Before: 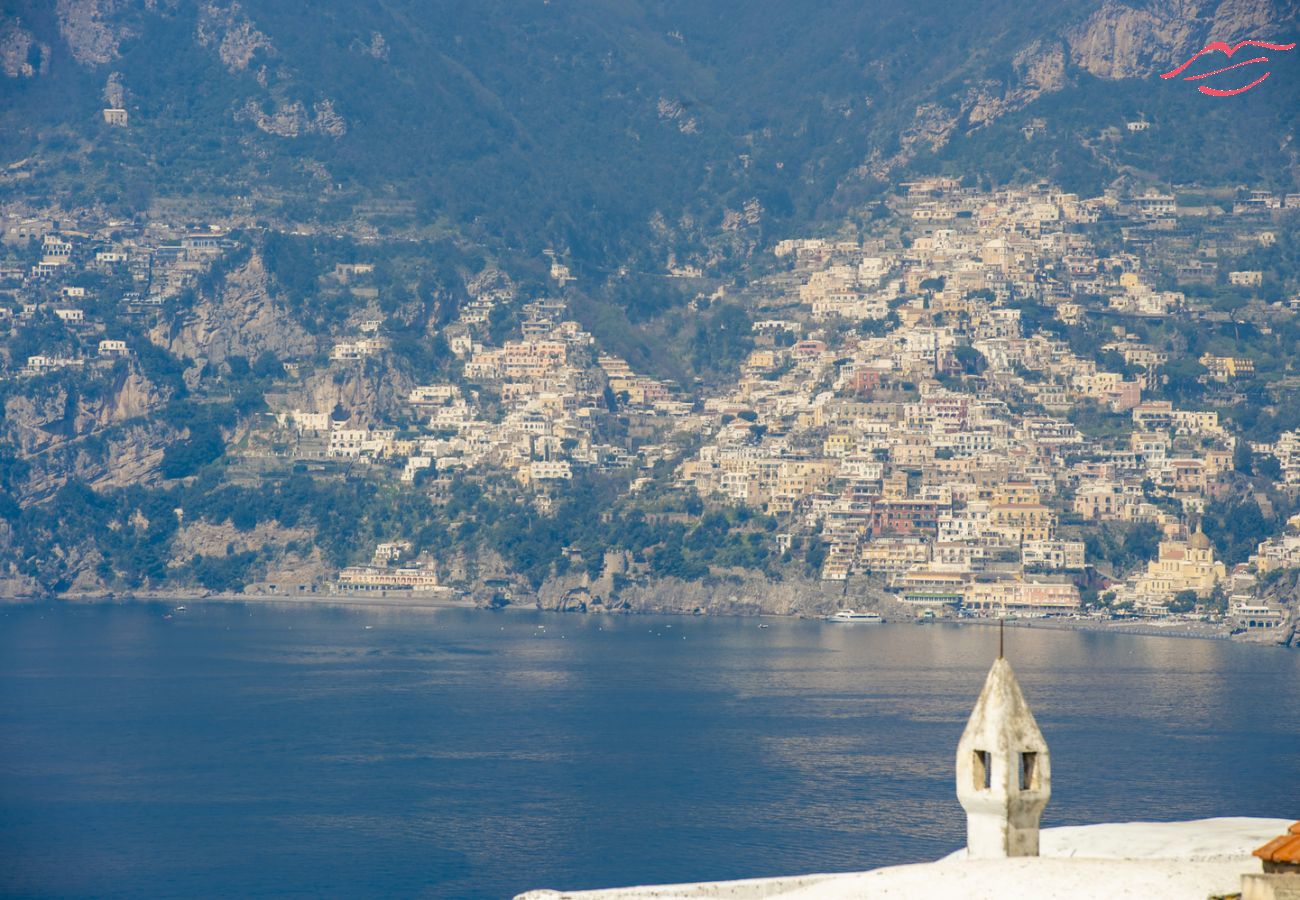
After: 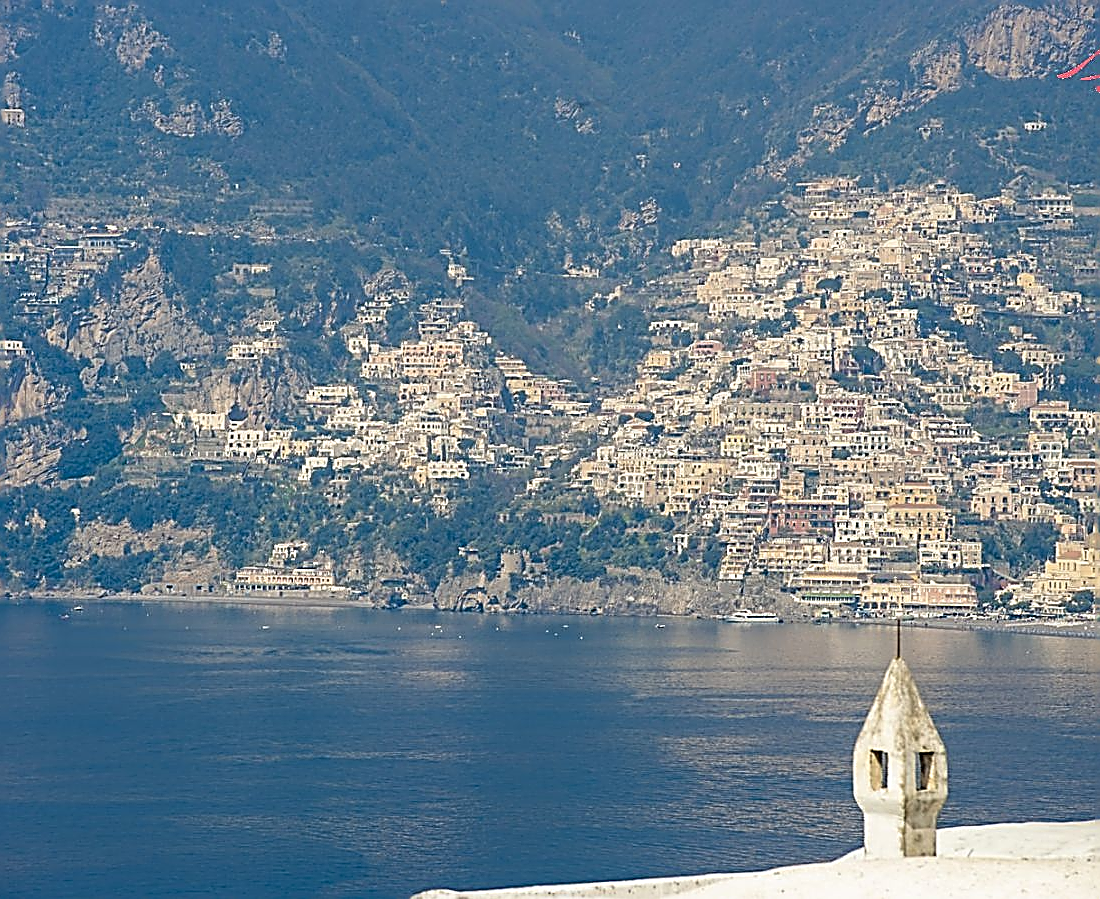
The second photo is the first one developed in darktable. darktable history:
crop: left 7.966%, right 7.379%
sharpen: amount 2
